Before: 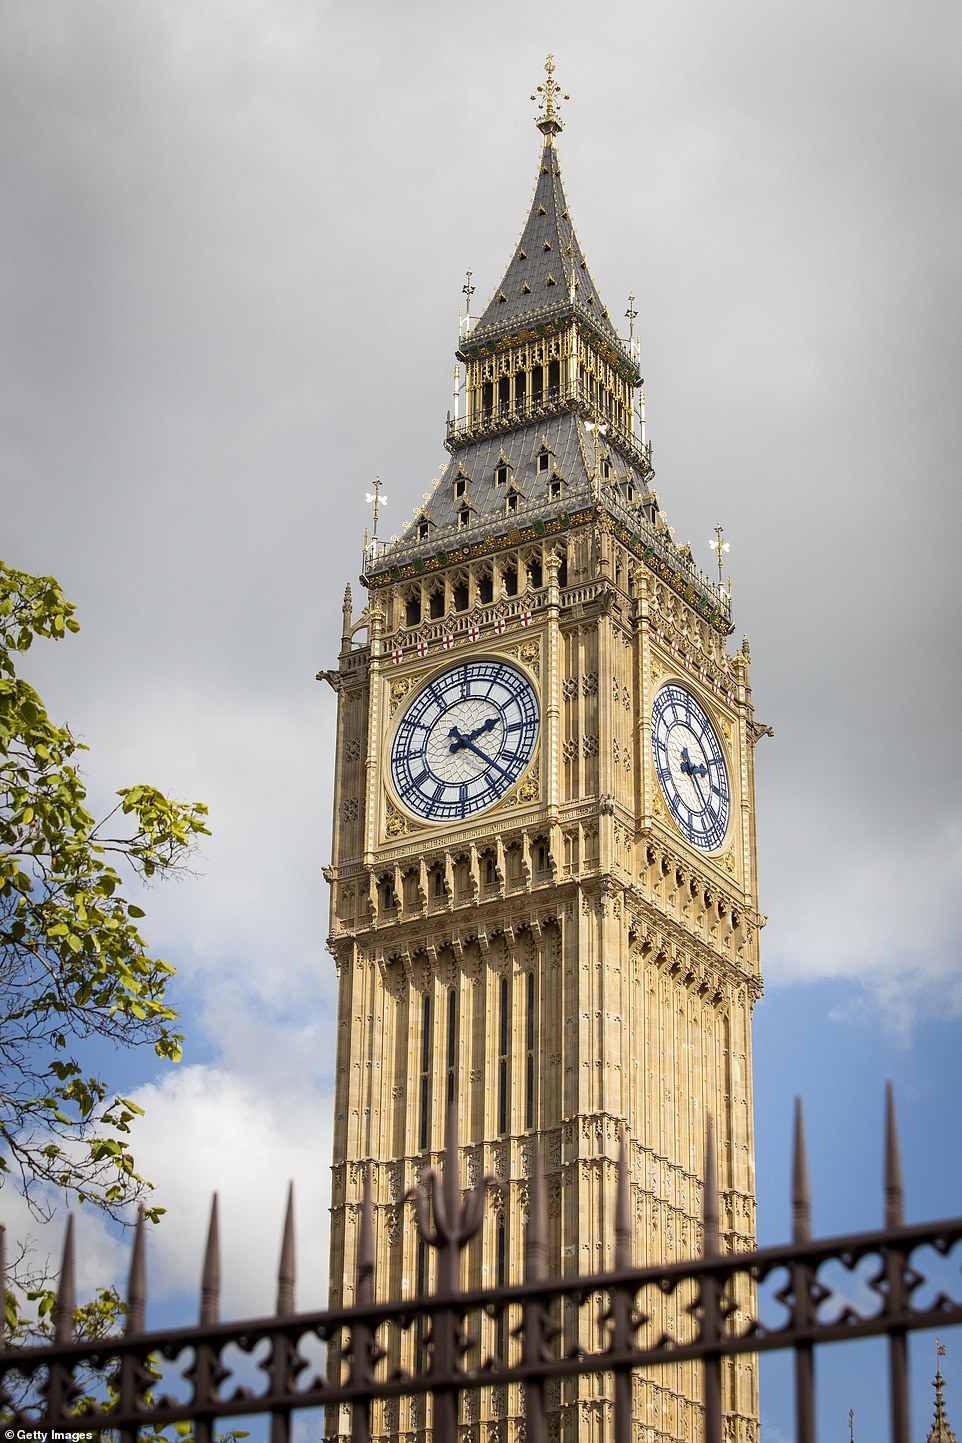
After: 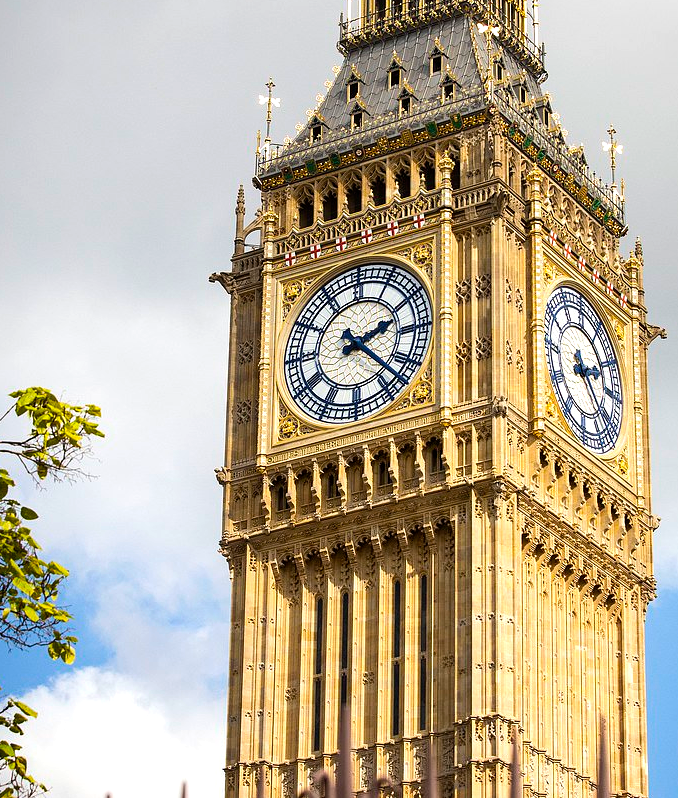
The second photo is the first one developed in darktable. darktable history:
crop: left 11.123%, top 27.61%, right 18.3%, bottom 17.034%
color balance rgb: perceptual saturation grading › global saturation 20%, global vibrance 10%
tone equalizer: -8 EV -0.417 EV, -7 EV -0.389 EV, -6 EV -0.333 EV, -5 EV -0.222 EV, -3 EV 0.222 EV, -2 EV 0.333 EV, -1 EV 0.389 EV, +0 EV 0.417 EV, edges refinement/feathering 500, mask exposure compensation -1.57 EV, preserve details no
